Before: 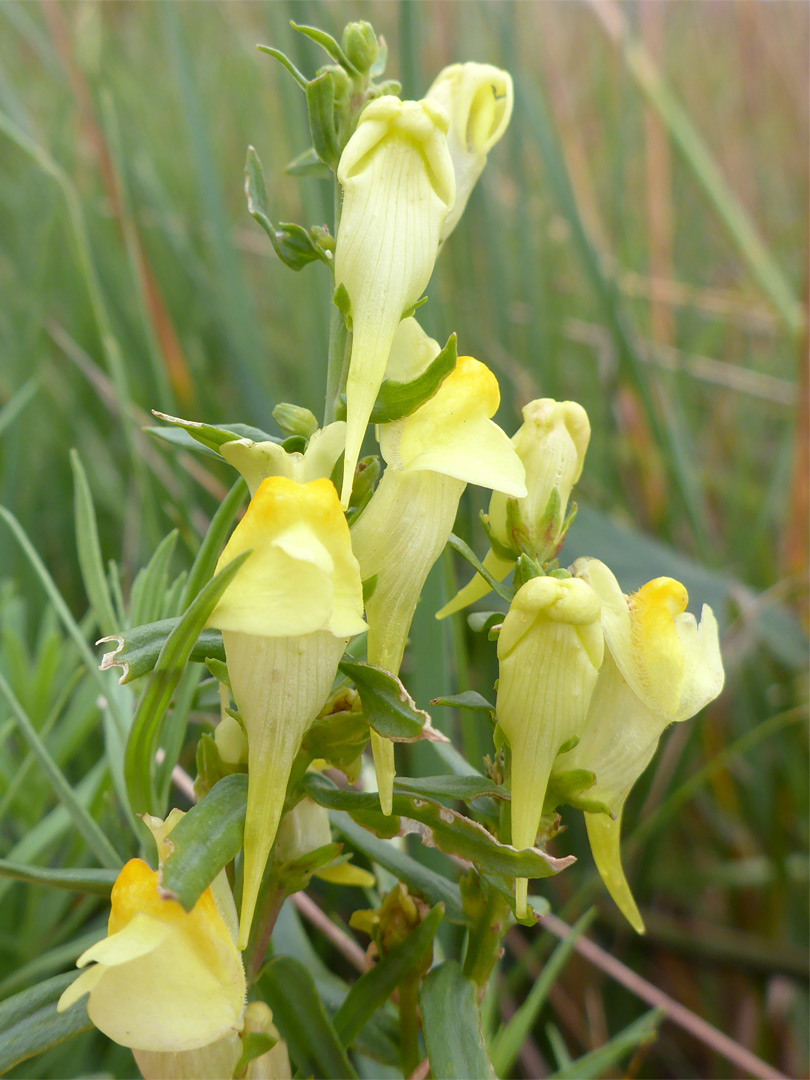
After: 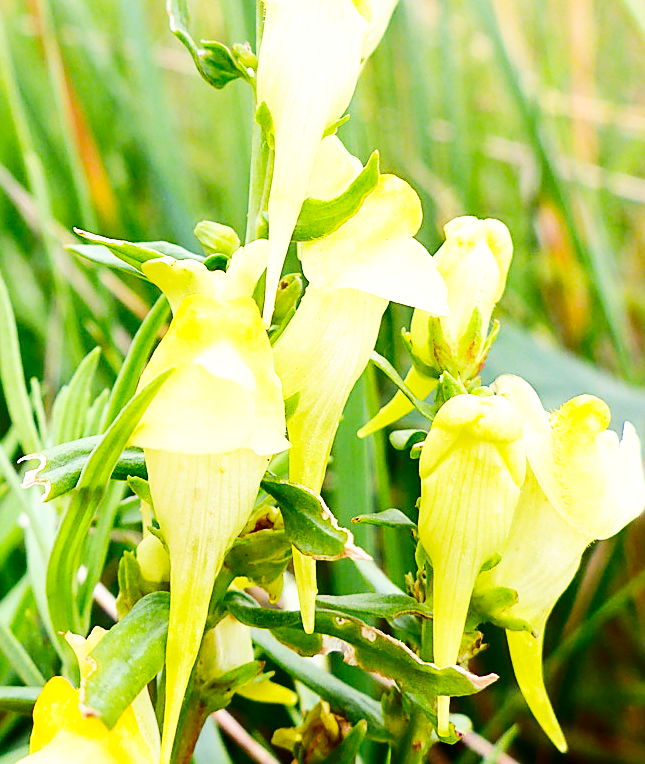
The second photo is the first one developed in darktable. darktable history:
sharpen: on, module defaults
contrast brightness saturation: contrast 0.217, brightness -0.181, saturation 0.243
crop: left 9.663%, top 16.913%, right 10.62%, bottom 12.34%
base curve: curves: ch0 [(0, 0) (0.007, 0.004) (0.027, 0.03) (0.046, 0.07) (0.207, 0.54) (0.442, 0.872) (0.673, 0.972) (1, 1)], preserve colors none
